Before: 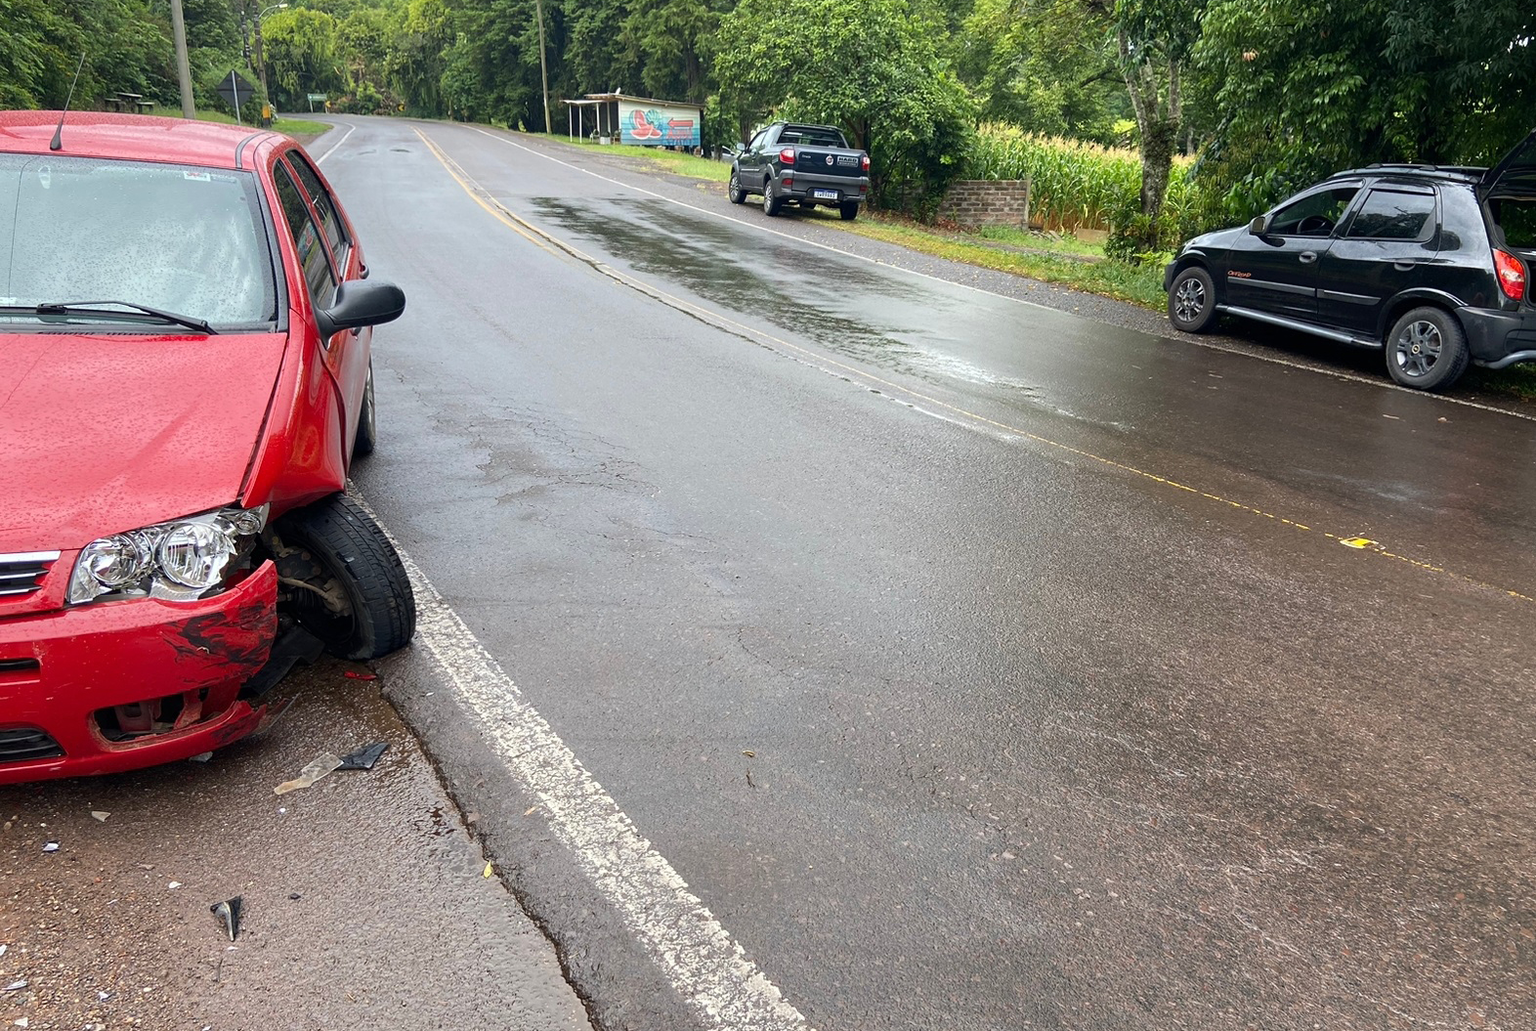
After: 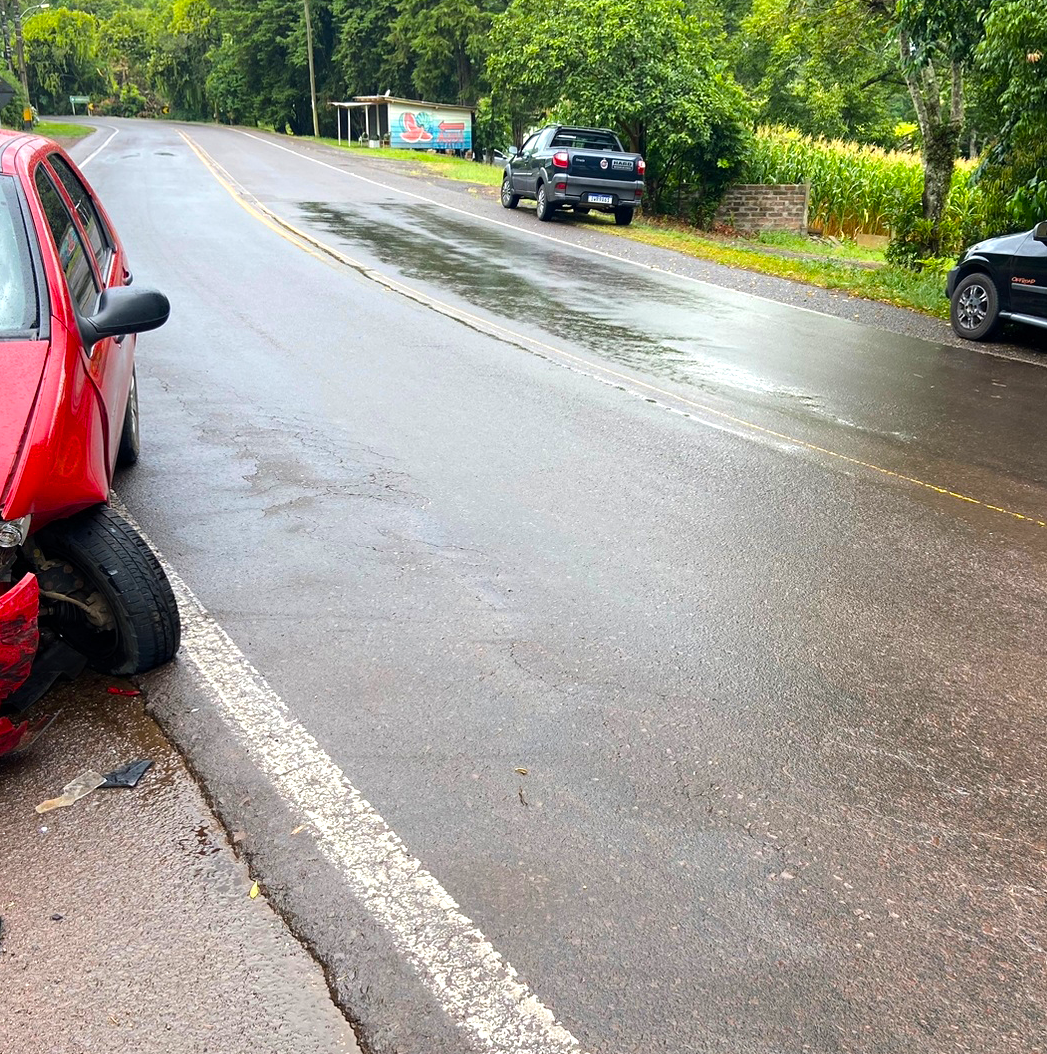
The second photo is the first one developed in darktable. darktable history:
crop and rotate: left 15.629%, right 17.73%
tone equalizer: -8 EV -0.395 EV, -7 EV -0.412 EV, -6 EV -0.297 EV, -5 EV -0.209 EV, -3 EV 0.226 EV, -2 EV 0.342 EV, -1 EV 0.368 EV, +0 EV 0.408 EV, mask exposure compensation -0.488 EV
color balance rgb: shadows lift › chroma 0.76%, shadows lift › hue 112.51°, perceptual saturation grading › global saturation 29.746%
